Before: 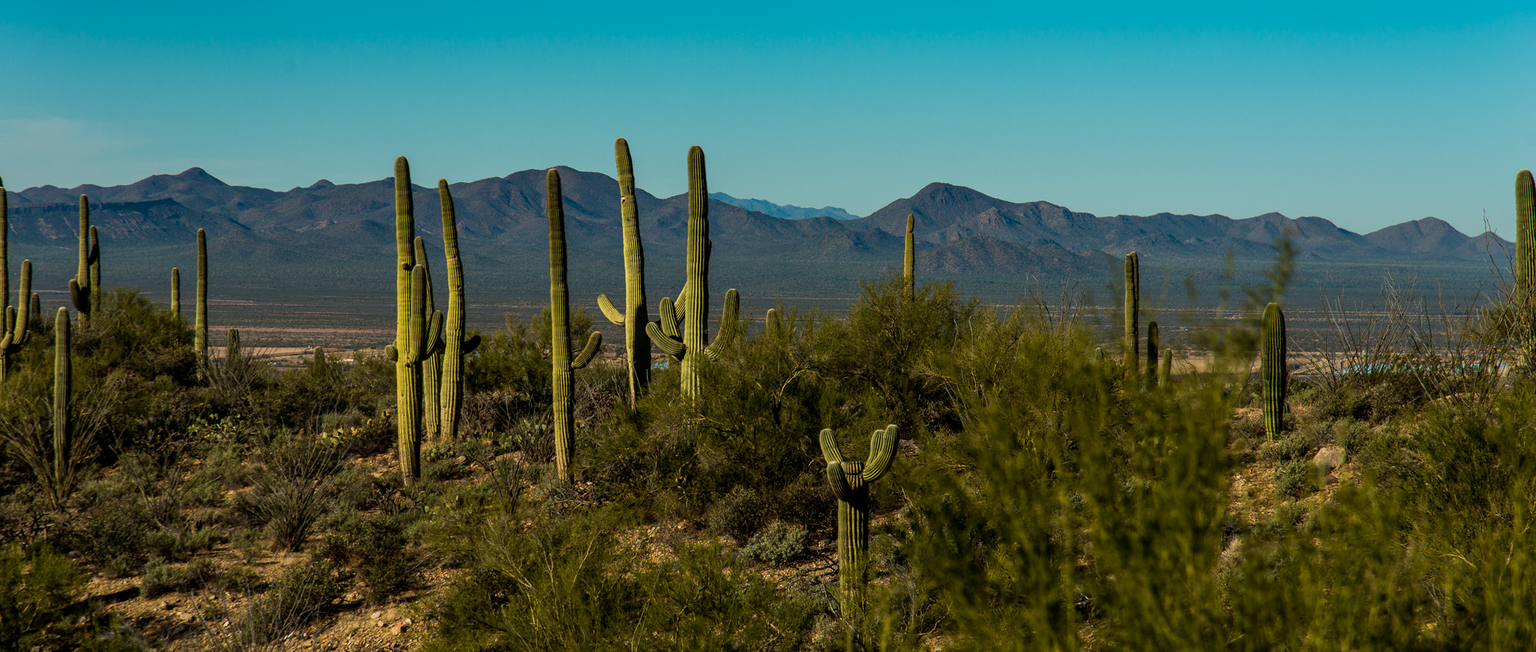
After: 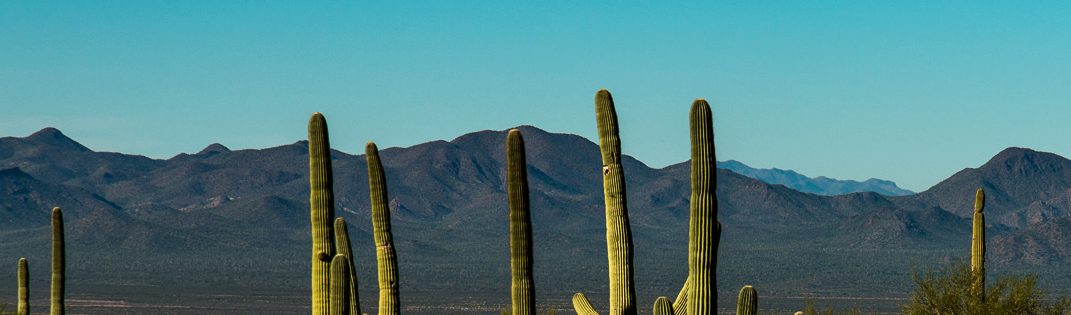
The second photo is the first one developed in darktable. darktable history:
exposure: exposure -0.152 EV, compensate highlight preservation false
tone equalizer: -8 EV -0.438 EV, -7 EV -0.39 EV, -6 EV -0.354 EV, -5 EV -0.234 EV, -3 EV 0.211 EV, -2 EV 0.335 EV, -1 EV 0.374 EV, +0 EV 0.41 EV, edges refinement/feathering 500, mask exposure compensation -1.57 EV, preserve details no
crop: left 10.284%, top 10.681%, right 36.107%, bottom 52.086%
levels: mode automatic, levels [0, 0.492, 0.984]
